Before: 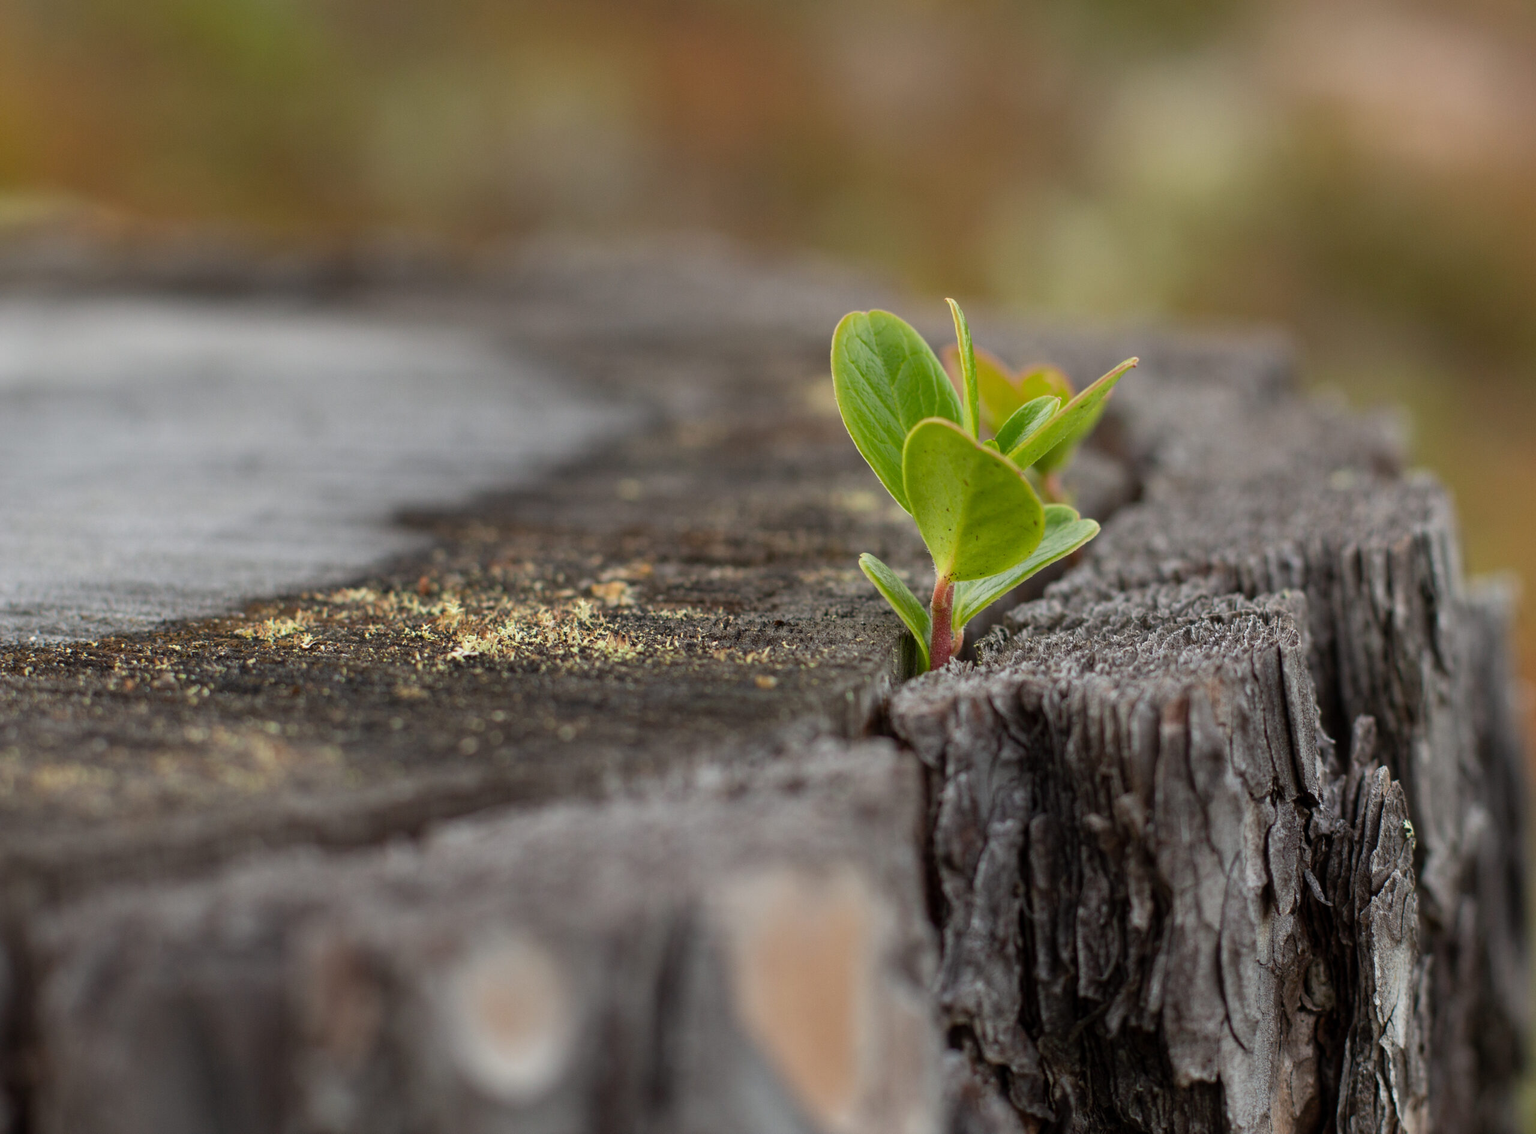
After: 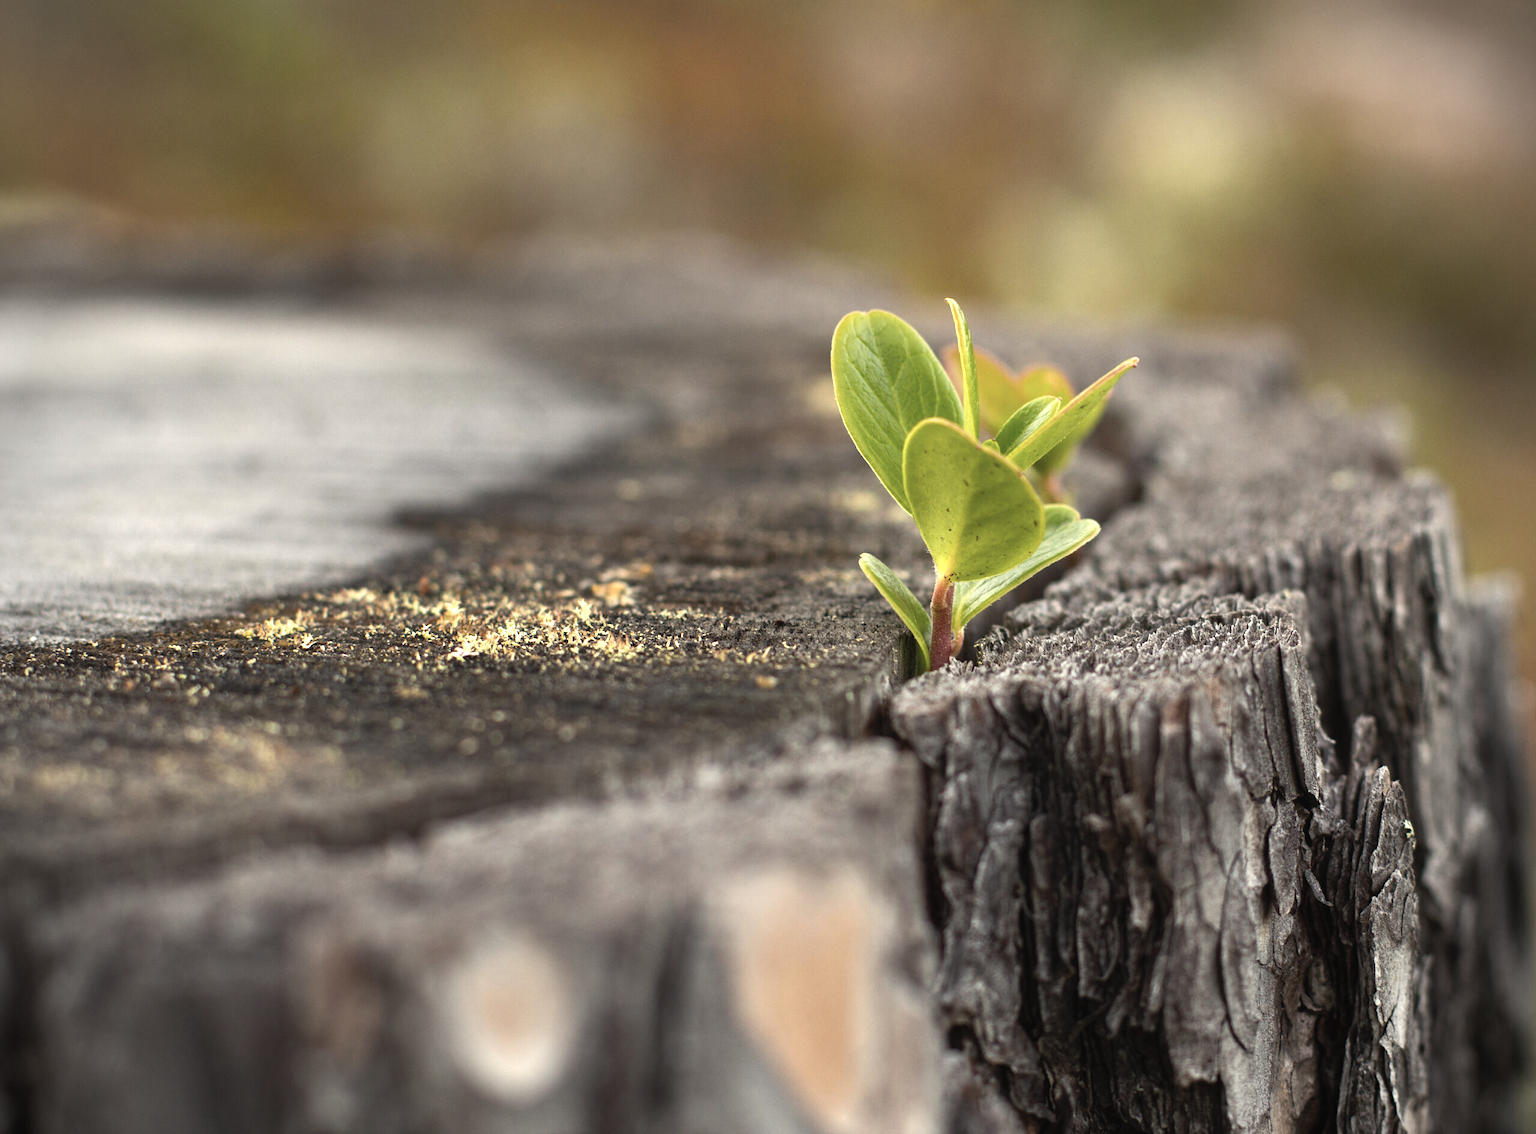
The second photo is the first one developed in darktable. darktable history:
color balance rgb: power › chroma 0.244%, power › hue 62.16°, highlights gain › chroma 3.085%, highlights gain › hue 76.51°, perceptual saturation grading › global saturation 25.051%, perceptual brilliance grading › global brilliance 15.316%, perceptual brilliance grading › shadows -35.236%, global vibrance 9.5%
contrast brightness saturation: contrast -0.053, saturation -0.395
exposure: black level correction 0, exposure 0.498 EV, compensate exposure bias true, compensate highlight preservation false
vignetting: unbound false
